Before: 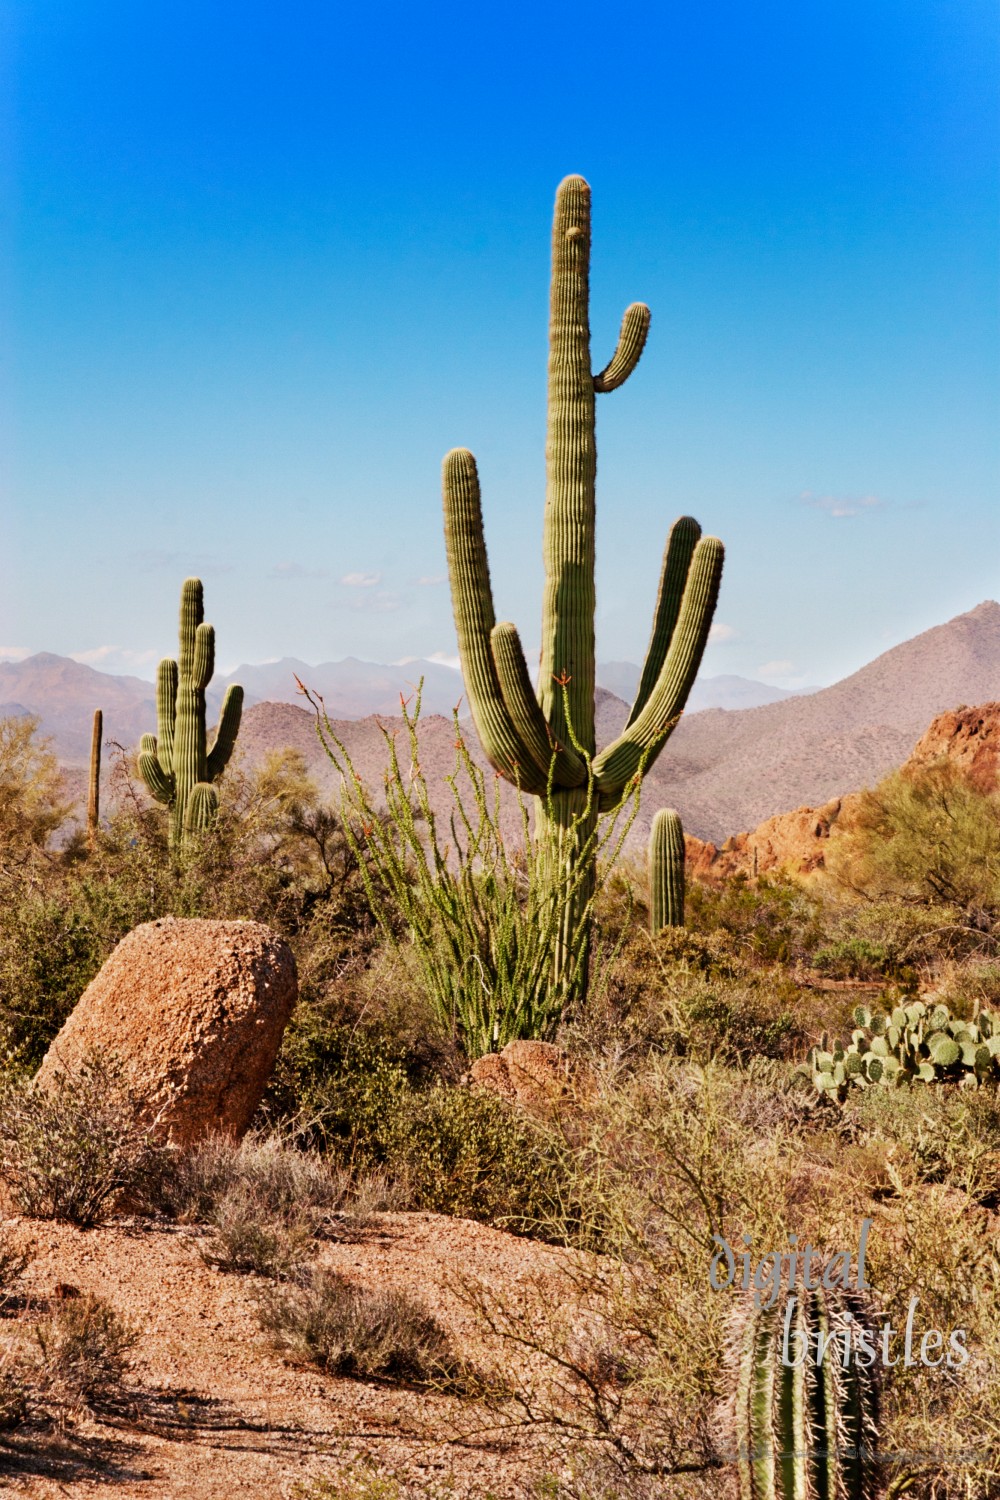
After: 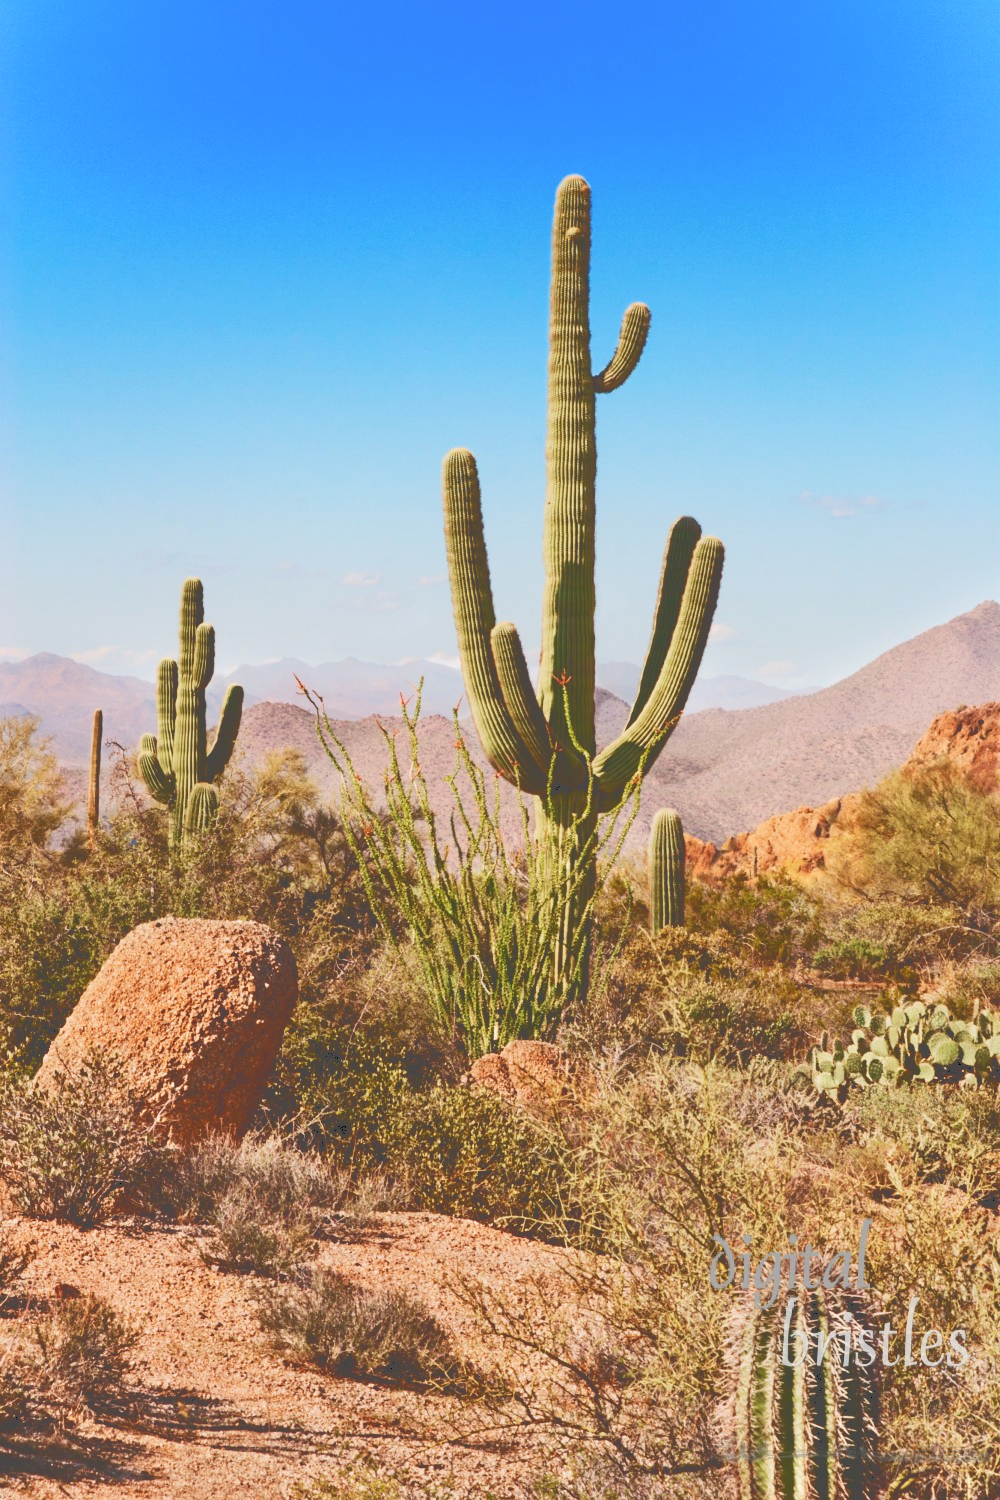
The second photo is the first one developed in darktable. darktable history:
tone curve: curves: ch0 [(0, 0) (0.003, 0.299) (0.011, 0.299) (0.025, 0.299) (0.044, 0.299) (0.069, 0.3) (0.1, 0.306) (0.136, 0.316) (0.177, 0.326) (0.224, 0.338) (0.277, 0.366) (0.335, 0.406) (0.399, 0.462) (0.468, 0.533) (0.543, 0.607) (0.623, 0.7) (0.709, 0.775) (0.801, 0.843) (0.898, 0.903) (1, 1)], color space Lab, independent channels, preserve colors none
